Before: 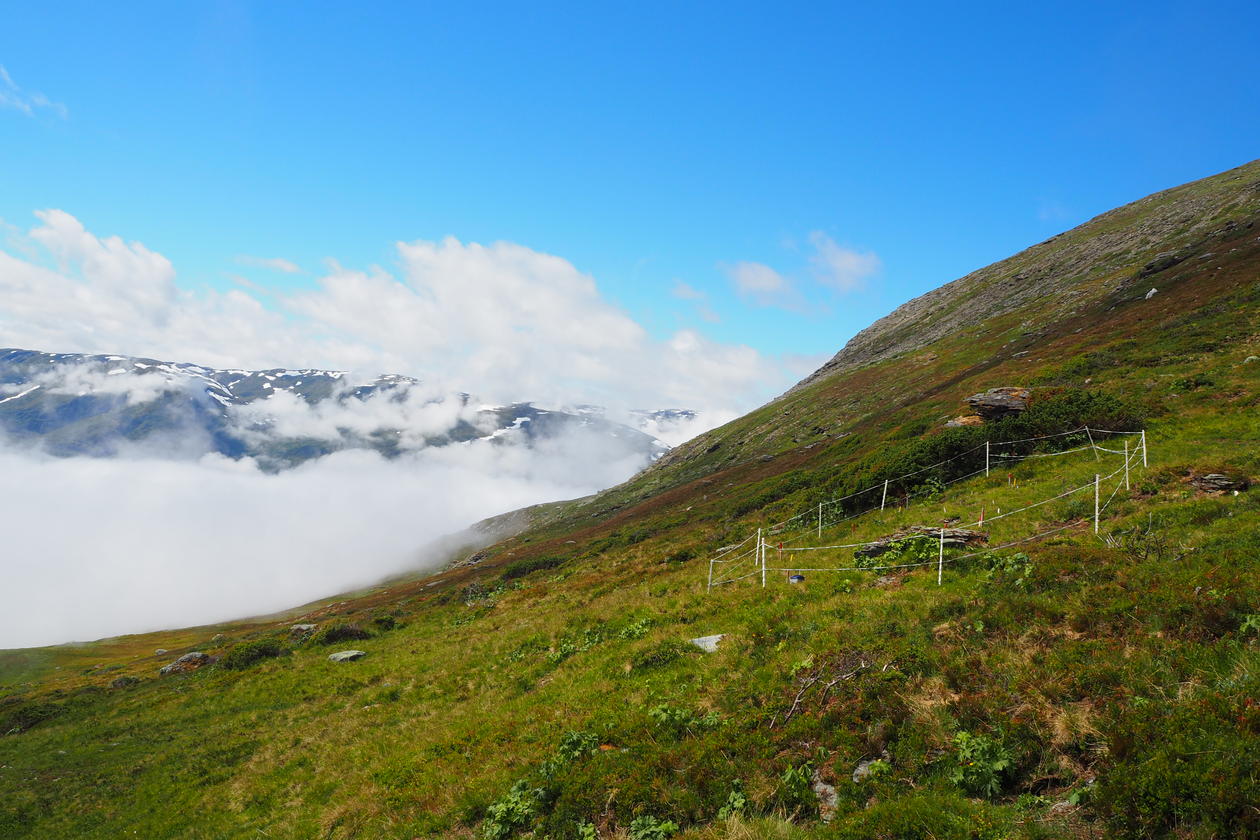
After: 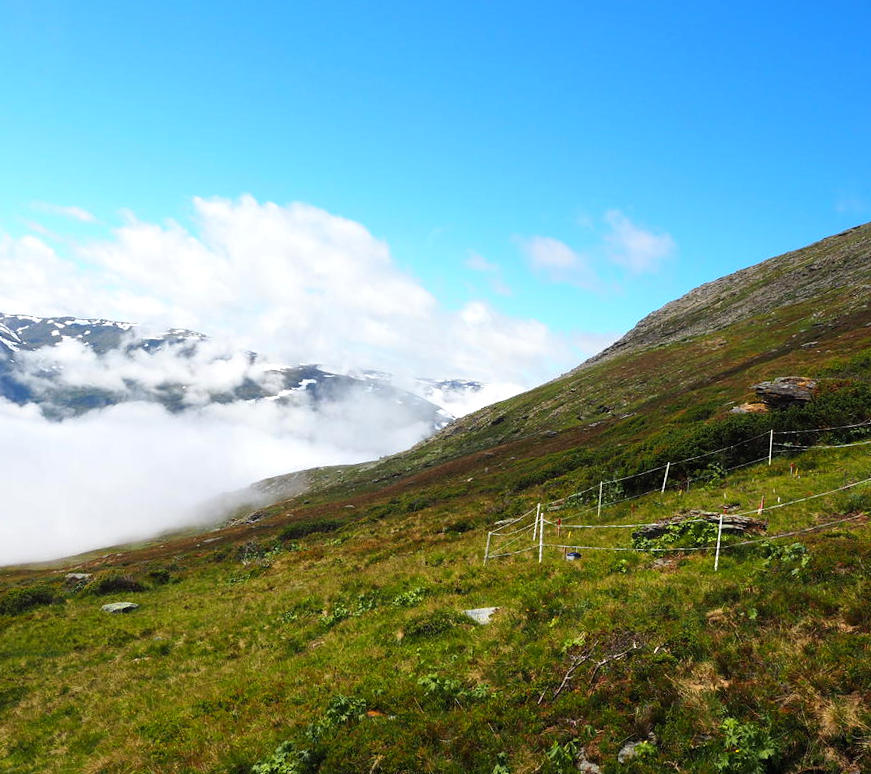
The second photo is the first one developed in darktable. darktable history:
crop and rotate: angle -3.27°, left 14.277%, top 0.028%, right 10.766%, bottom 0.028%
tone equalizer: -8 EV -0.417 EV, -7 EV -0.389 EV, -6 EV -0.333 EV, -5 EV -0.222 EV, -3 EV 0.222 EV, -2 EV 0.333 EV, -1 EV 0.389 EV, +0 EV 0.417 EV, edges refinement/feathering 500, mask exposure compensation -1.57 EV, preserve details no
